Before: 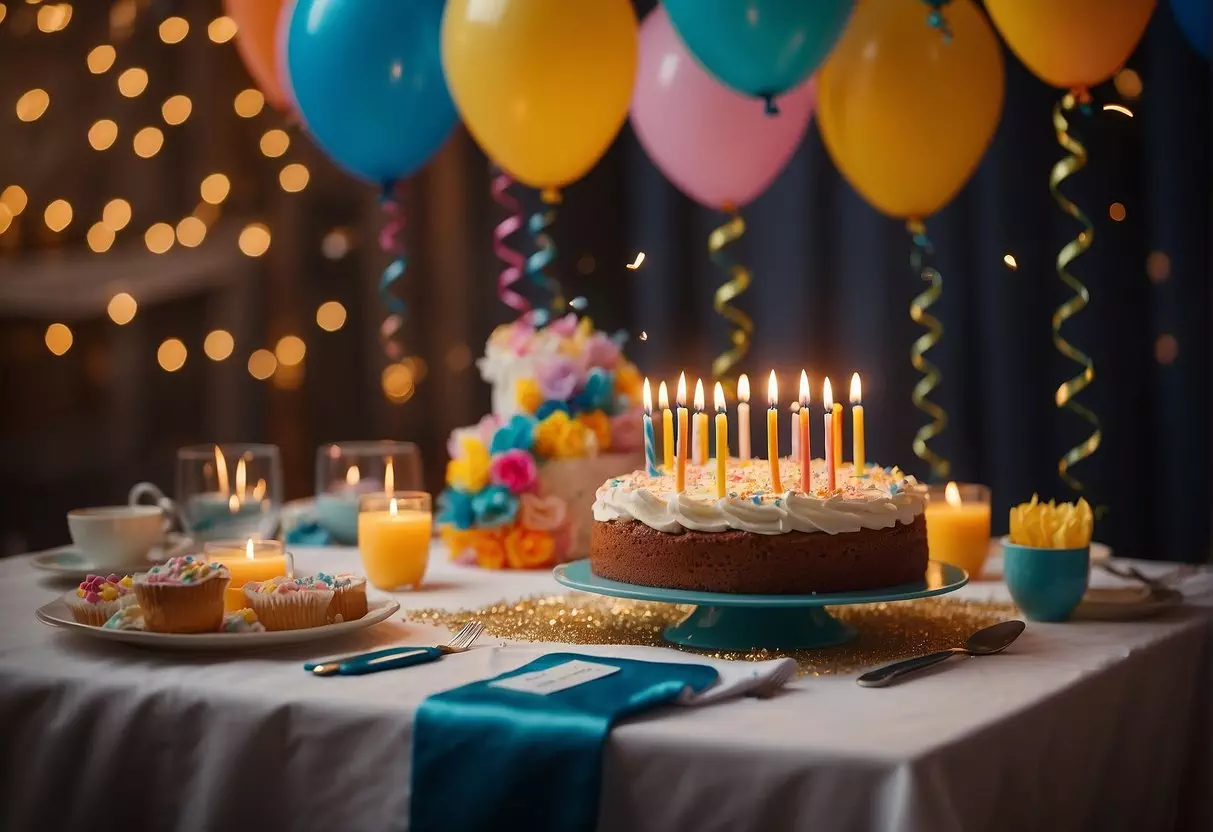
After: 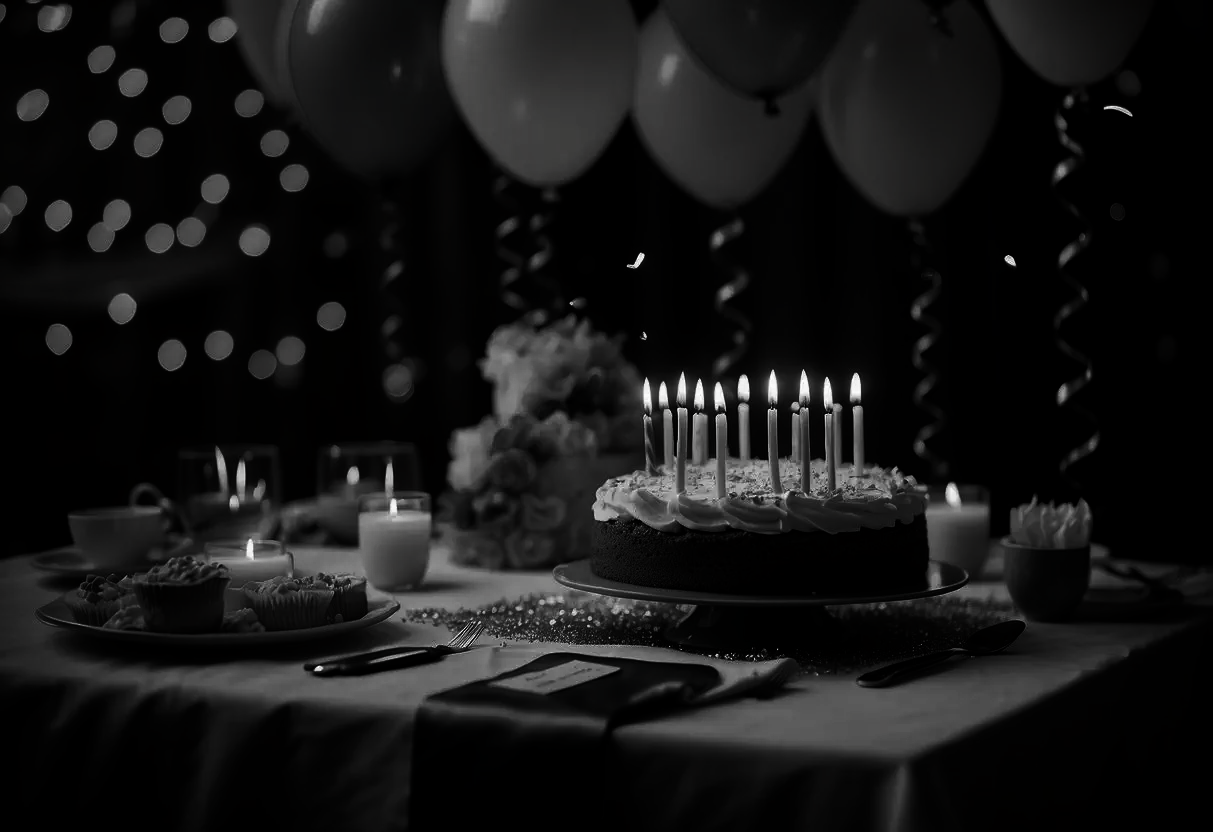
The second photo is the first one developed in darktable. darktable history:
contrast brightness saturation: contrast 0.019, brightness -0.983, saturation -0.996
